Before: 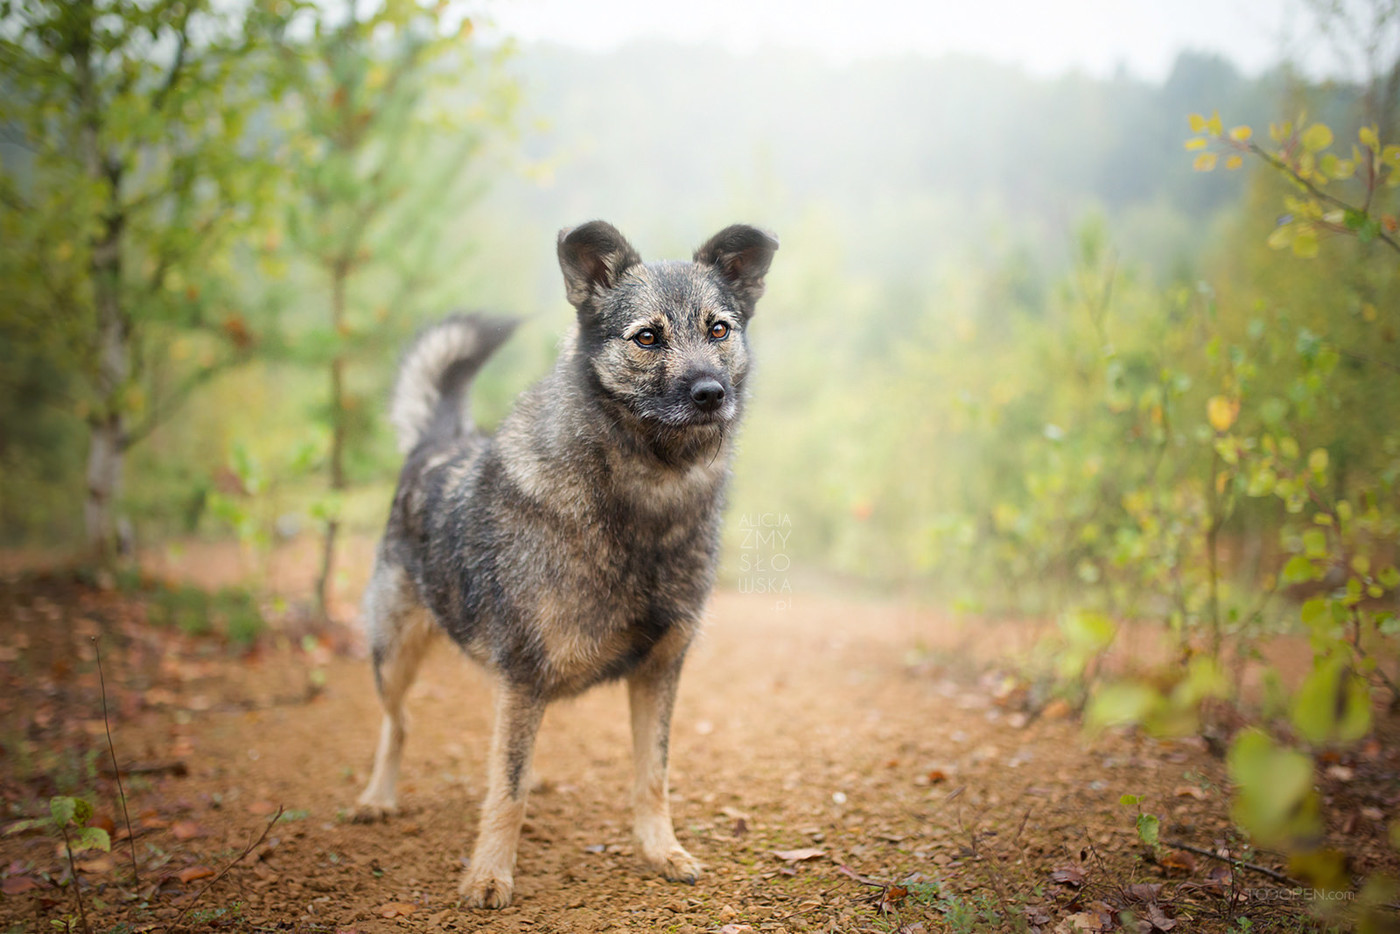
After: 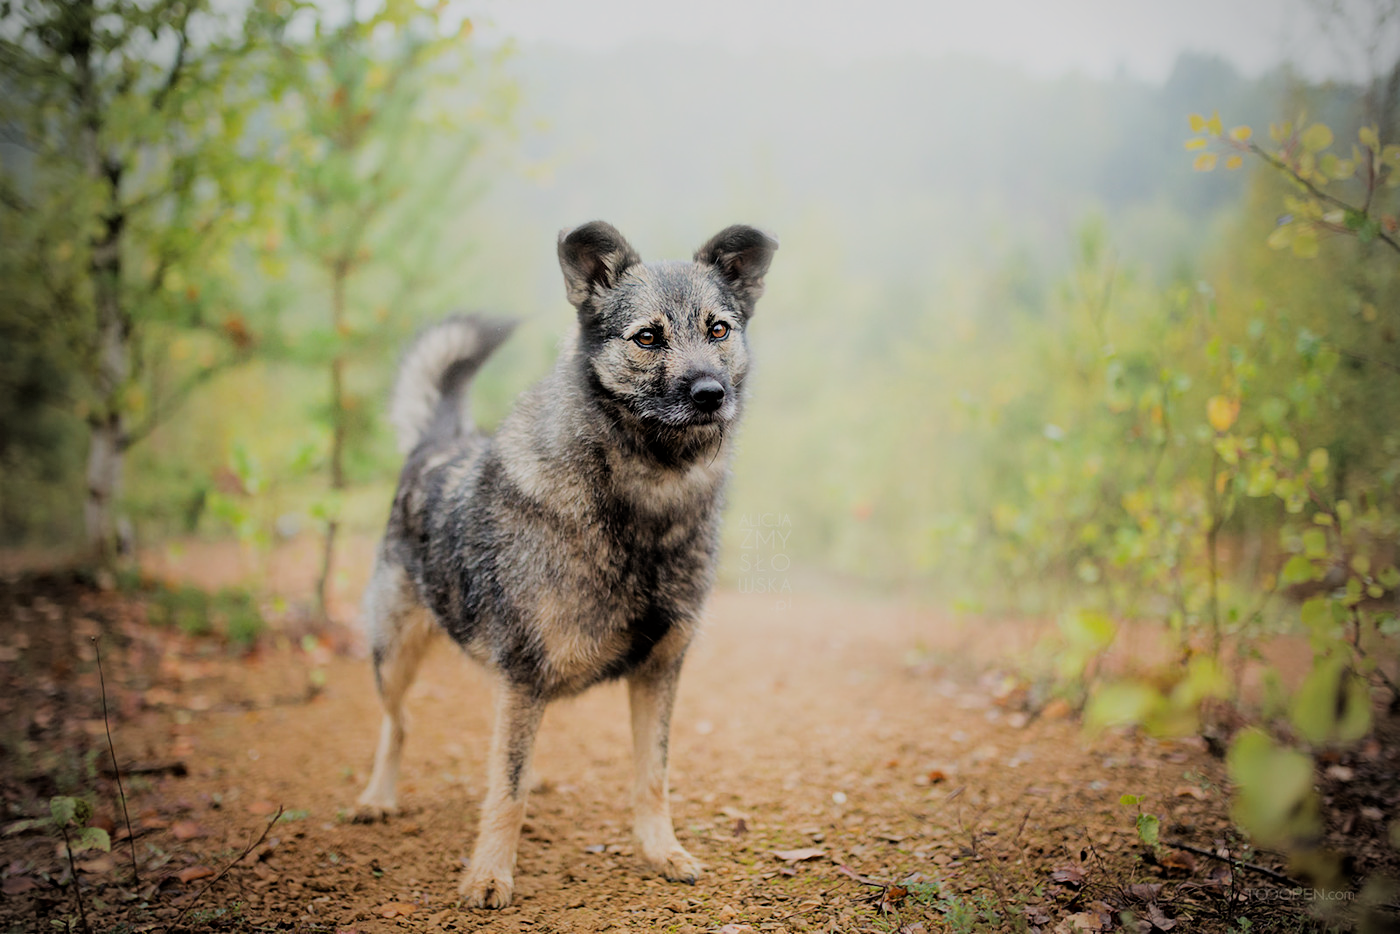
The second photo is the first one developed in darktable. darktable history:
filmic rgb: black relative exposure -4.14 EV, white relative exposure 5.1 EV, hardness 2.11, contrast 1.165
vignetting: fall-off radius 45%, brightness -0.33
